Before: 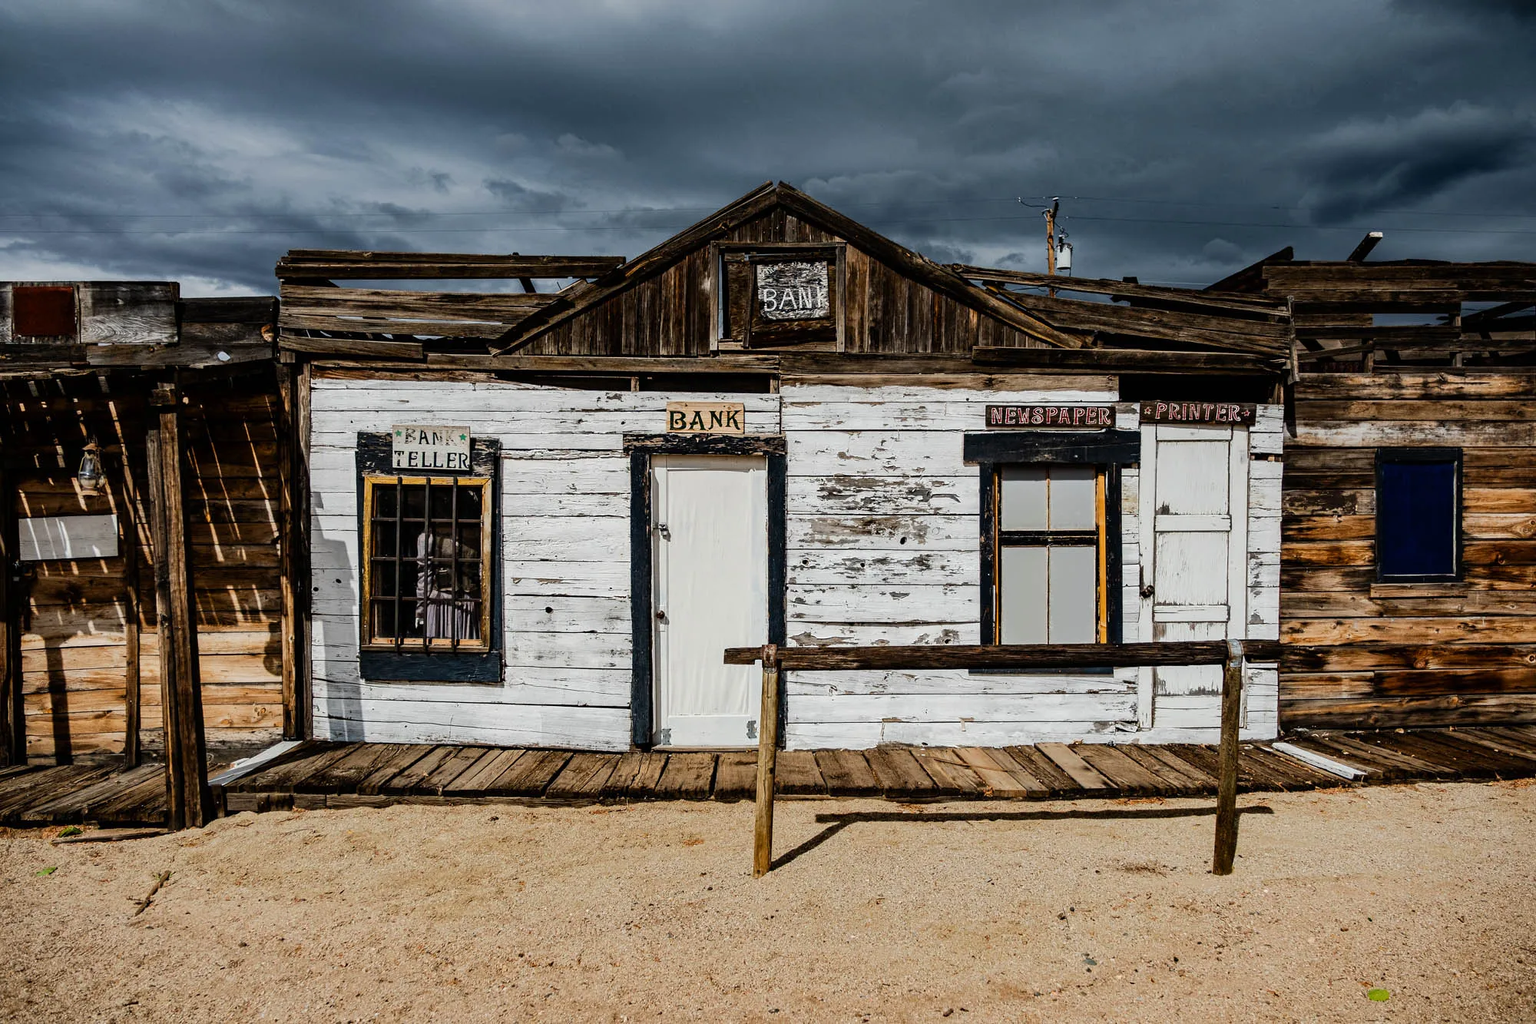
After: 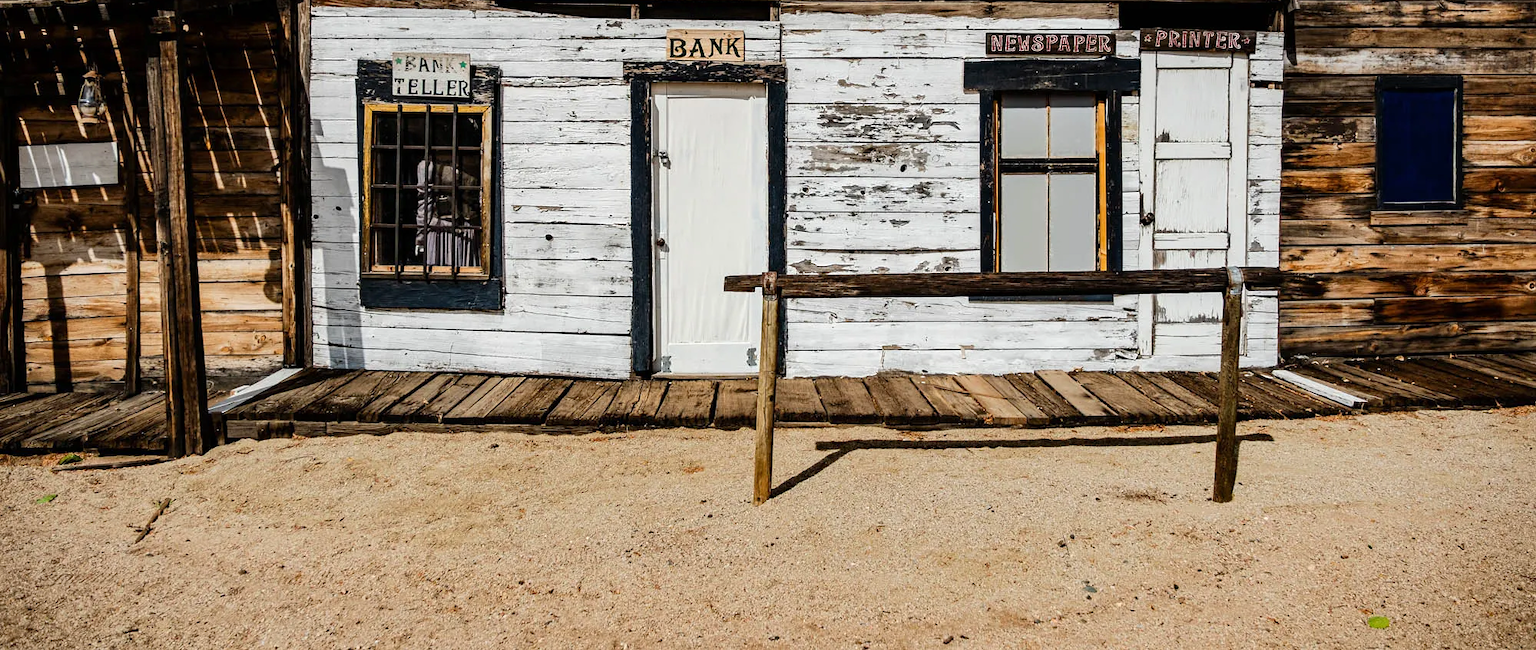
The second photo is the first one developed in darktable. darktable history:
exposure: exposure 0.197 EV, compensate highlight preservation false
crop and rotate: top 36.435%
